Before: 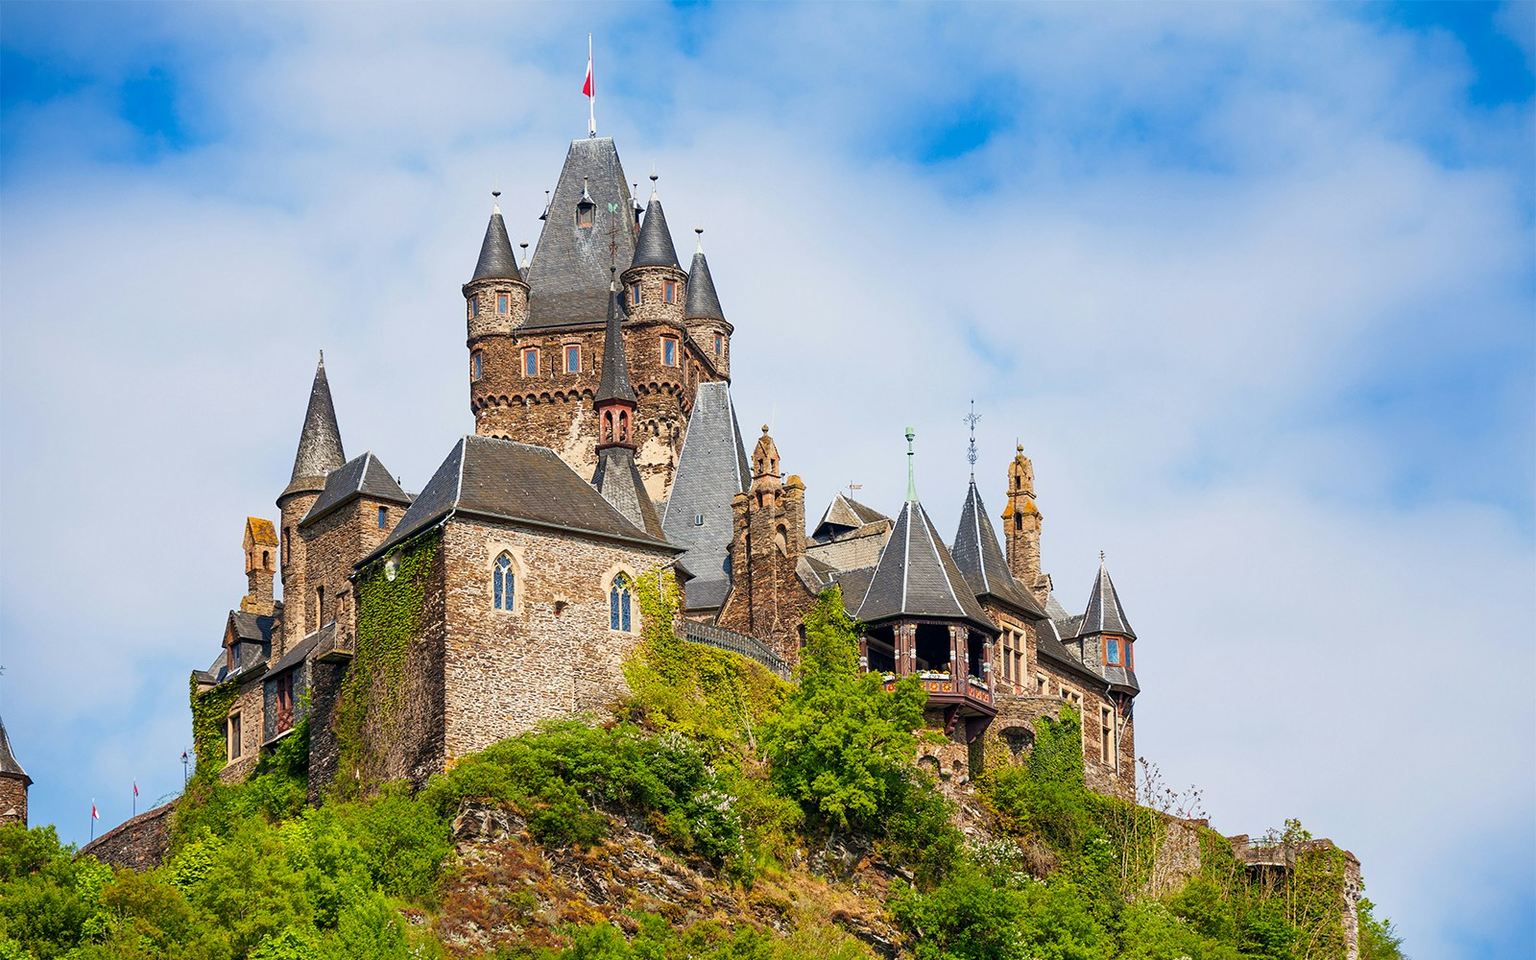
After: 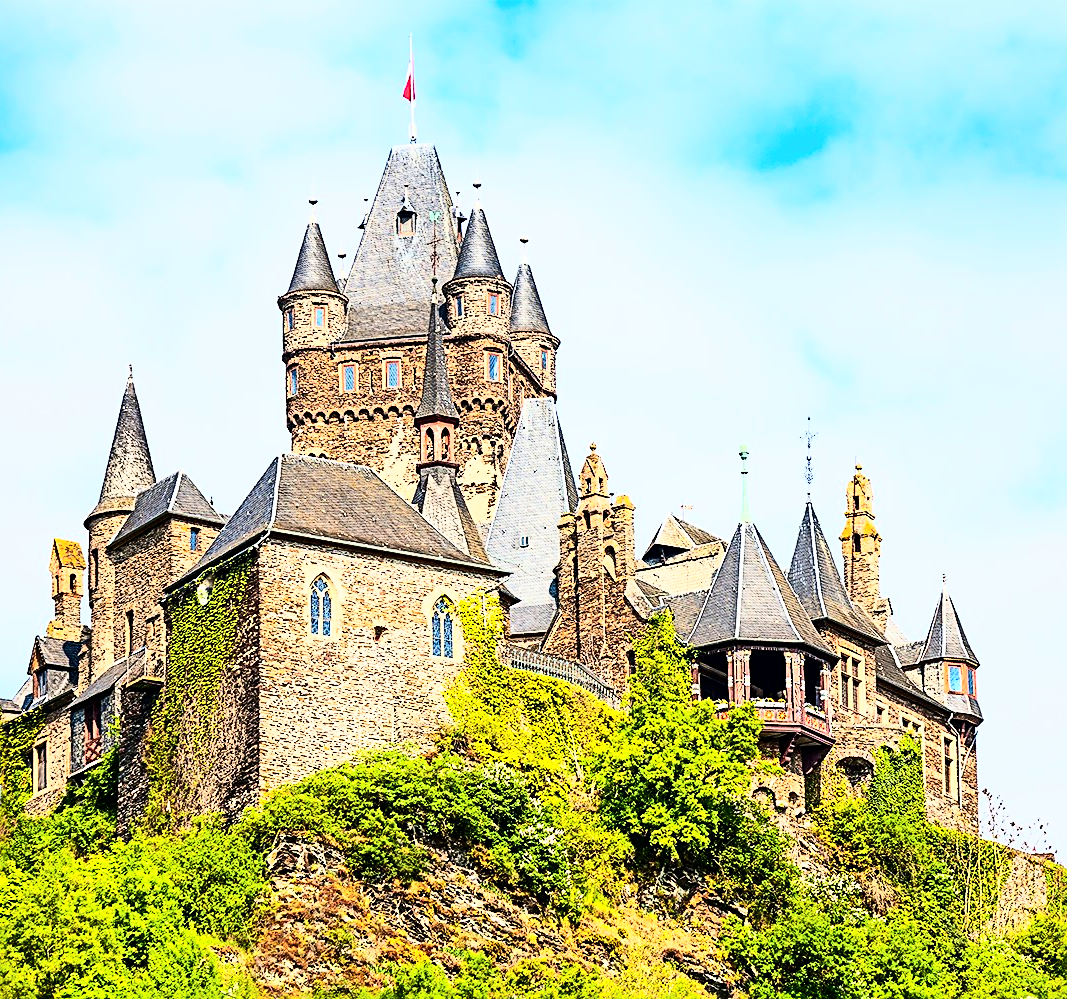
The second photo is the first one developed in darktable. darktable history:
base curve: curves: ch0 [(0, 0) (0, 0.001) (0.001, 0.001) (0.004, 0.002) (0.007, 0.004) (0.015, 0.013) (0.033, 0.045) (0.052, 0.096) (0.075, 0.17) (0.099, 0.241) (0.163, 0.42) (0.219, 0.55) (0.259, 0.616) (0.327, 0.722) (0.365, 0.765) (0.522, 0.873) (0.547, 0.881) (0.689, 0.919) (0.826, 0.952) (1, 1)], preserve colors average RGB
color balance rgb: perceptual saturation grading › global saturation 0.564%, global vibrance 20%
contrast brightness saturation: contrast 0.277
sharpen: radius 2.536, amount 0.623
crop and rotate: left 12.781%, right 20.525%
